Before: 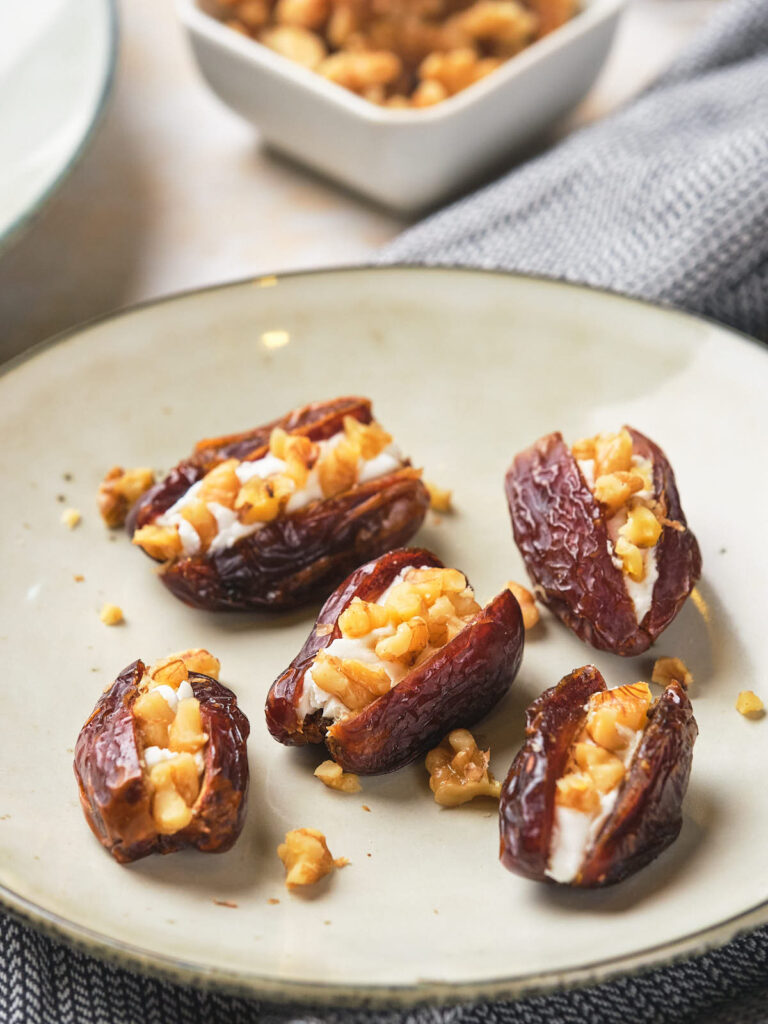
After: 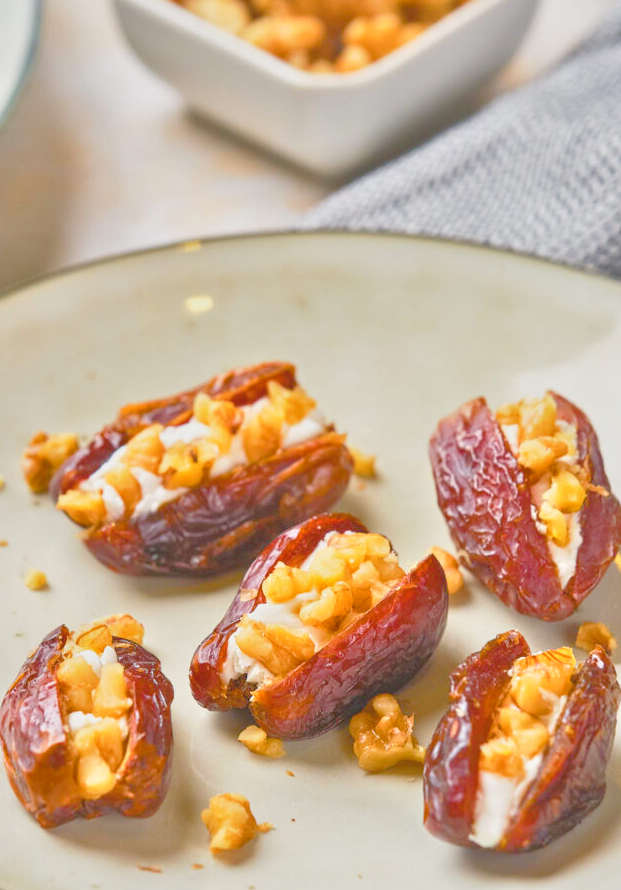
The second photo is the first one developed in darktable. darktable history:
crop: left 9.929%, top 3.475%, right 9.188%, bottom 9.529%
tone equalizer: -8 EV 2 EV, -7 EV 2 EV, -6 EV 2 EV, -5 EV 2 EV, -4 EV 2 EV, -3 EV 1.5 EV, -2 EV 1 EV, -1 EV 0.5 EV
local contrast: mode bilateral grid, contrast 100, coarseness 100, detail 108%, midtone range 0.2
contrast brightness saturation: contrast -0.15, brightness 0.05, saturation -0.12
color balance rgb: perceptual saturation grading › global saturation 35%, perceptual saturation grading › highlights -25%, perceptual saturation grading › shadows 50%
